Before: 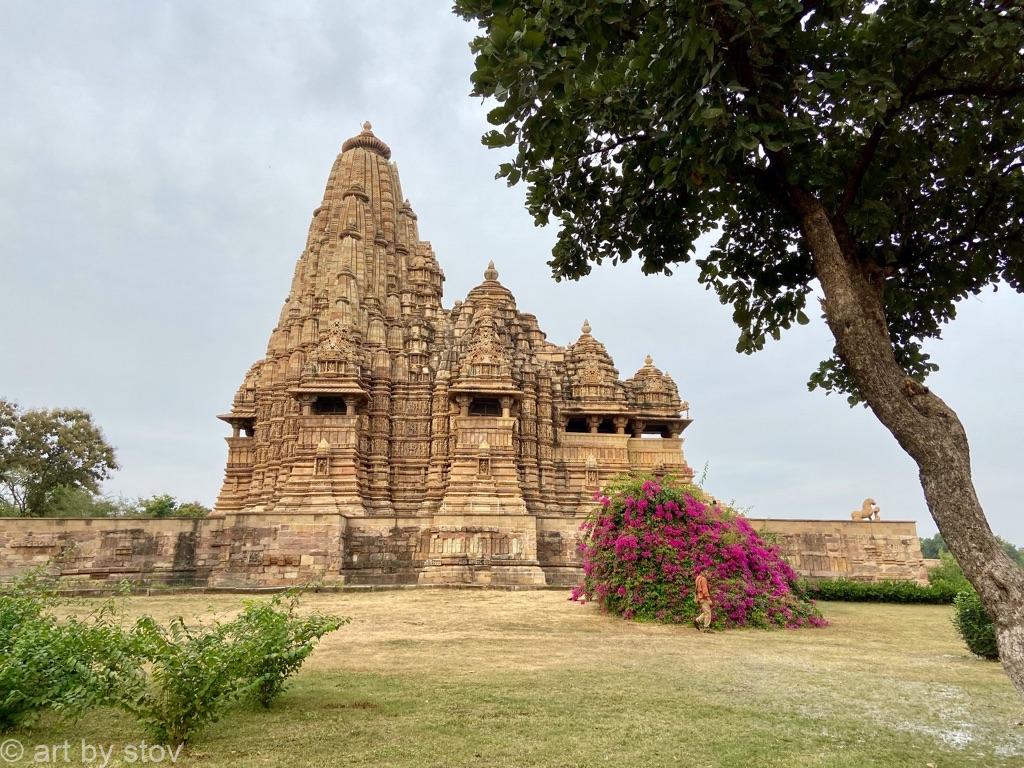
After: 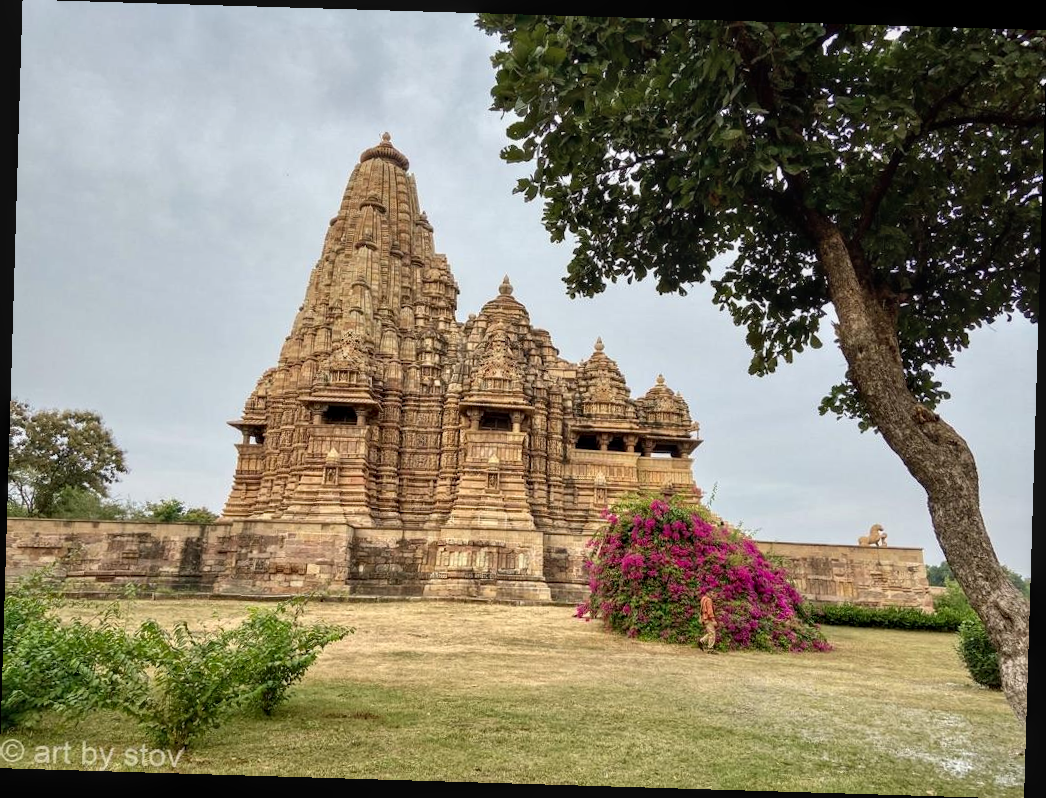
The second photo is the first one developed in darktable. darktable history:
local contrast: on, module defaults
rotate and perspective: rotation 1.72°, automatic cropping off
